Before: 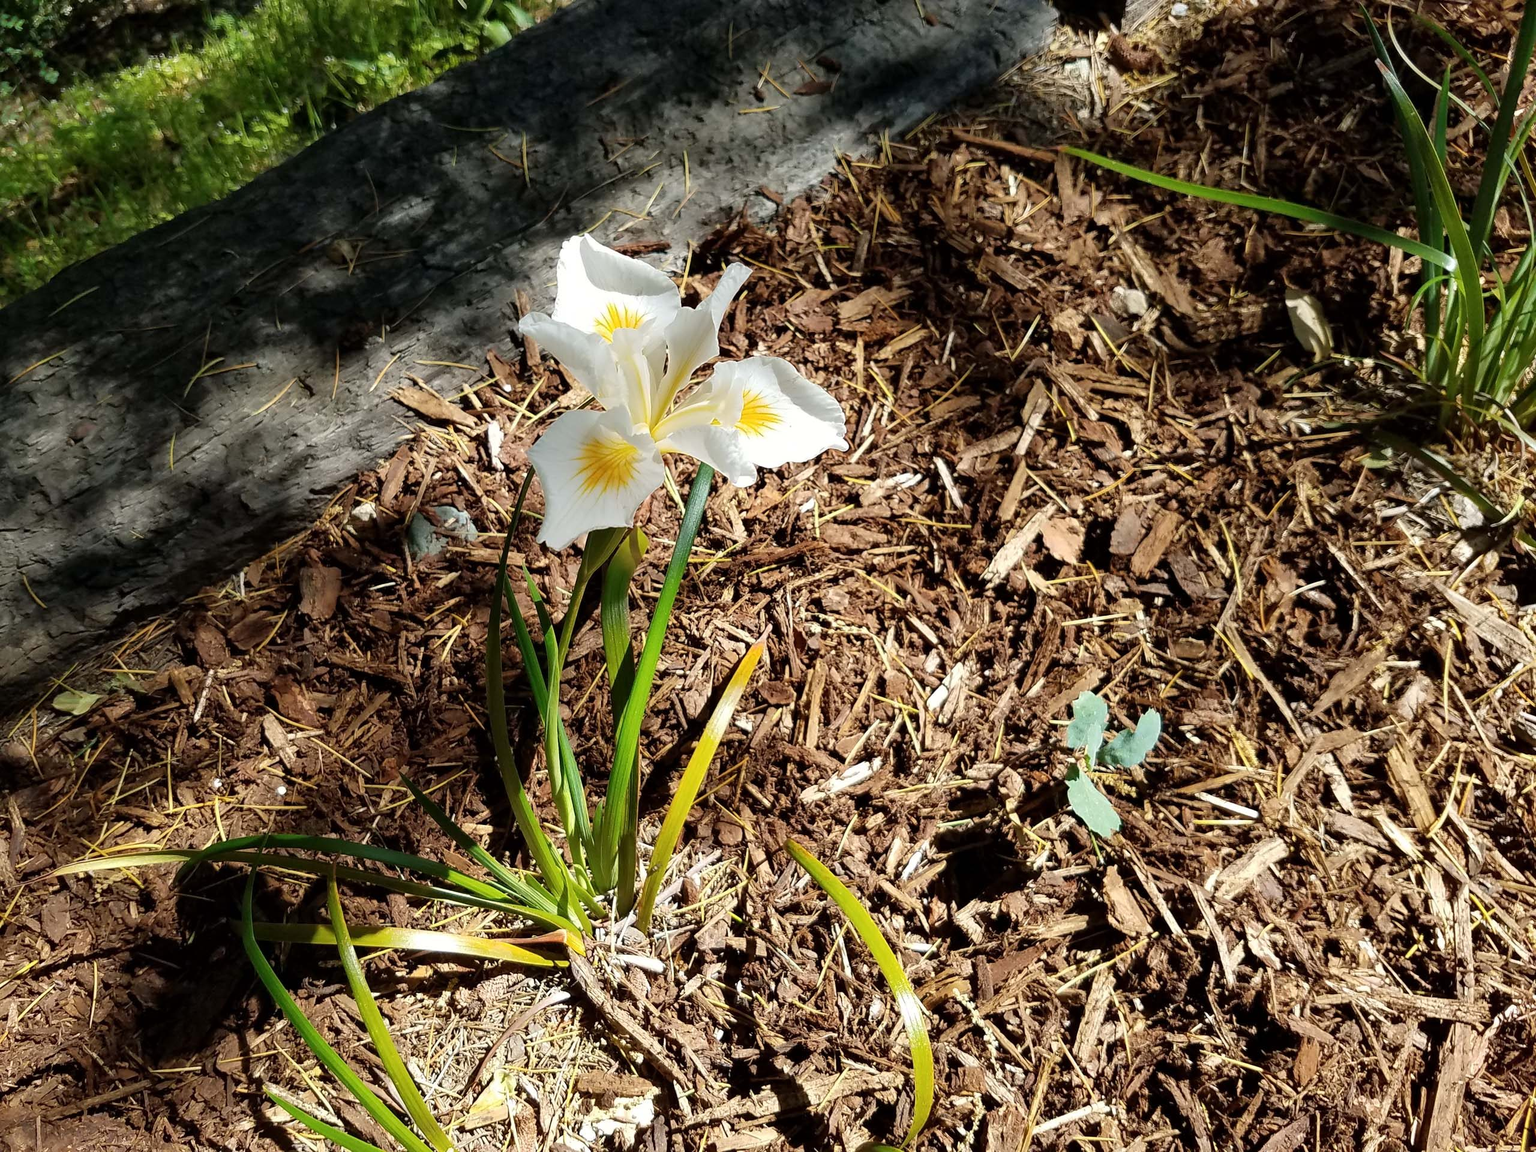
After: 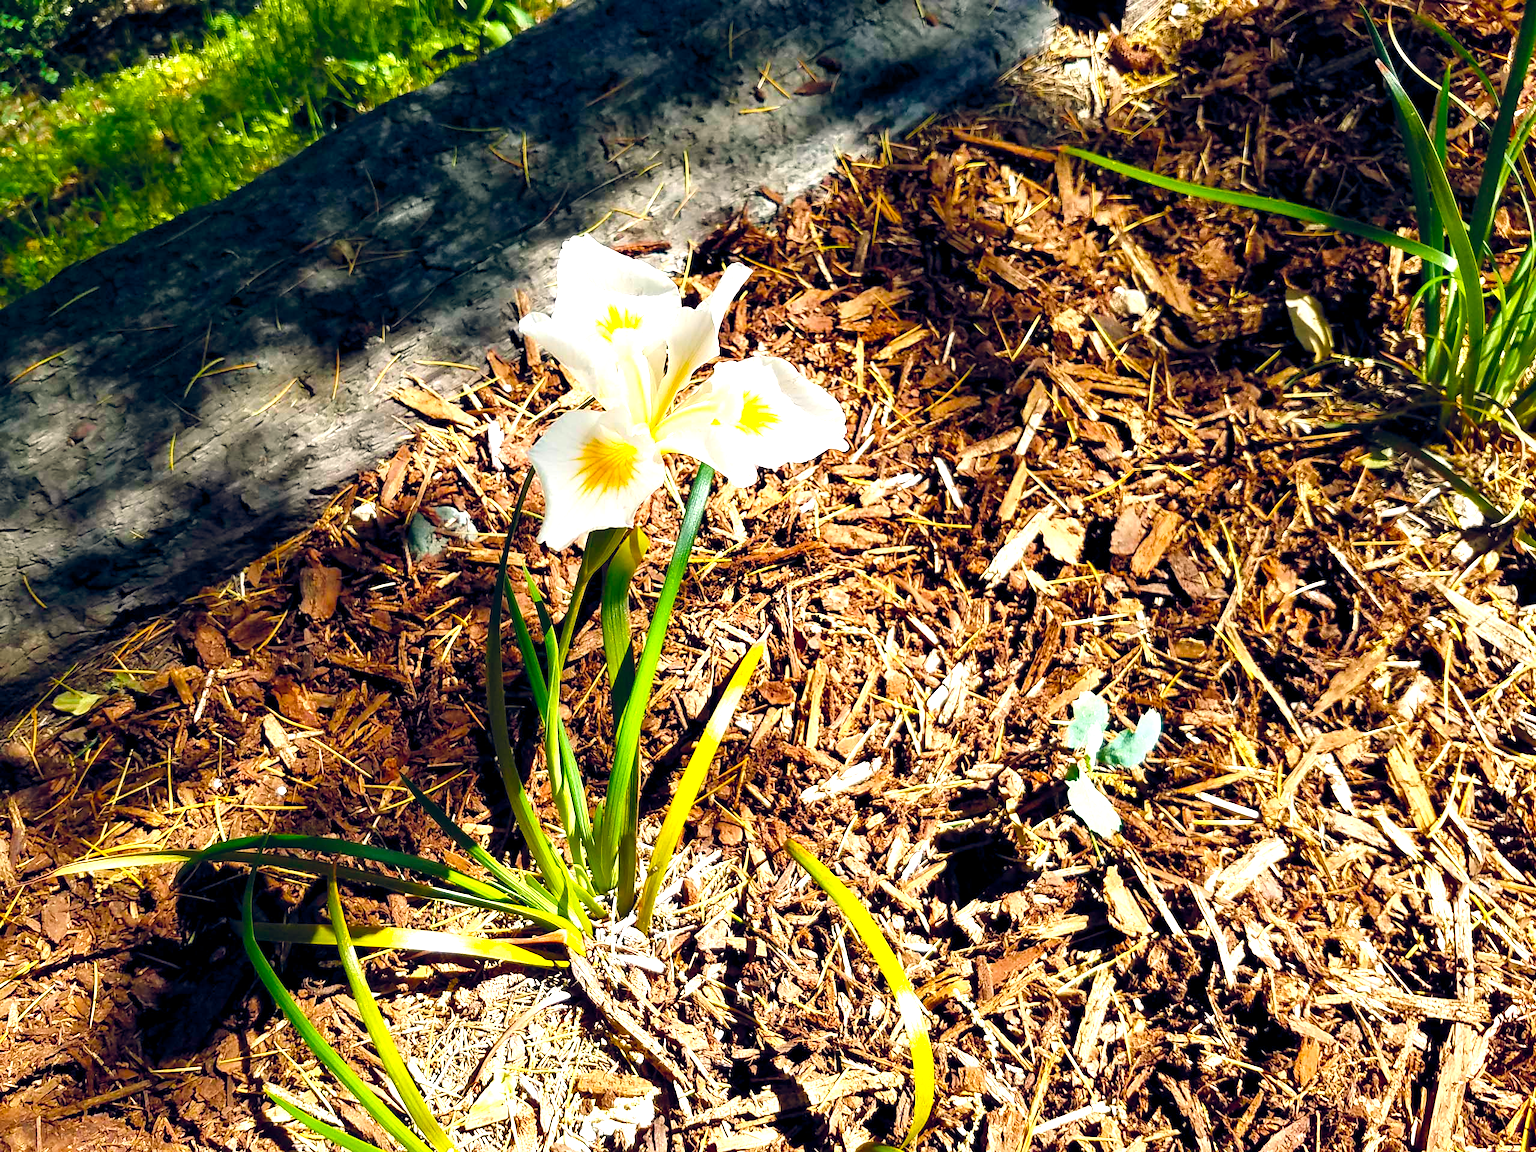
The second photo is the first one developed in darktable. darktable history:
color balance rgb: highlights gain › chroma 1.621%, highlights gain › hue 57.18°, global offset › chroma 0.099%, global offset › hue 253.28°, perceptual saturation grading › global saturation 27.24%, perceptual saturation grading › highlights -27.645%, perceptual saturation grading › mid-tones 15.314%, perceptual saturation grading › shadows 33.091%, global vibrance 31.48%
levels: levels [0, 0.374, 0.749]
